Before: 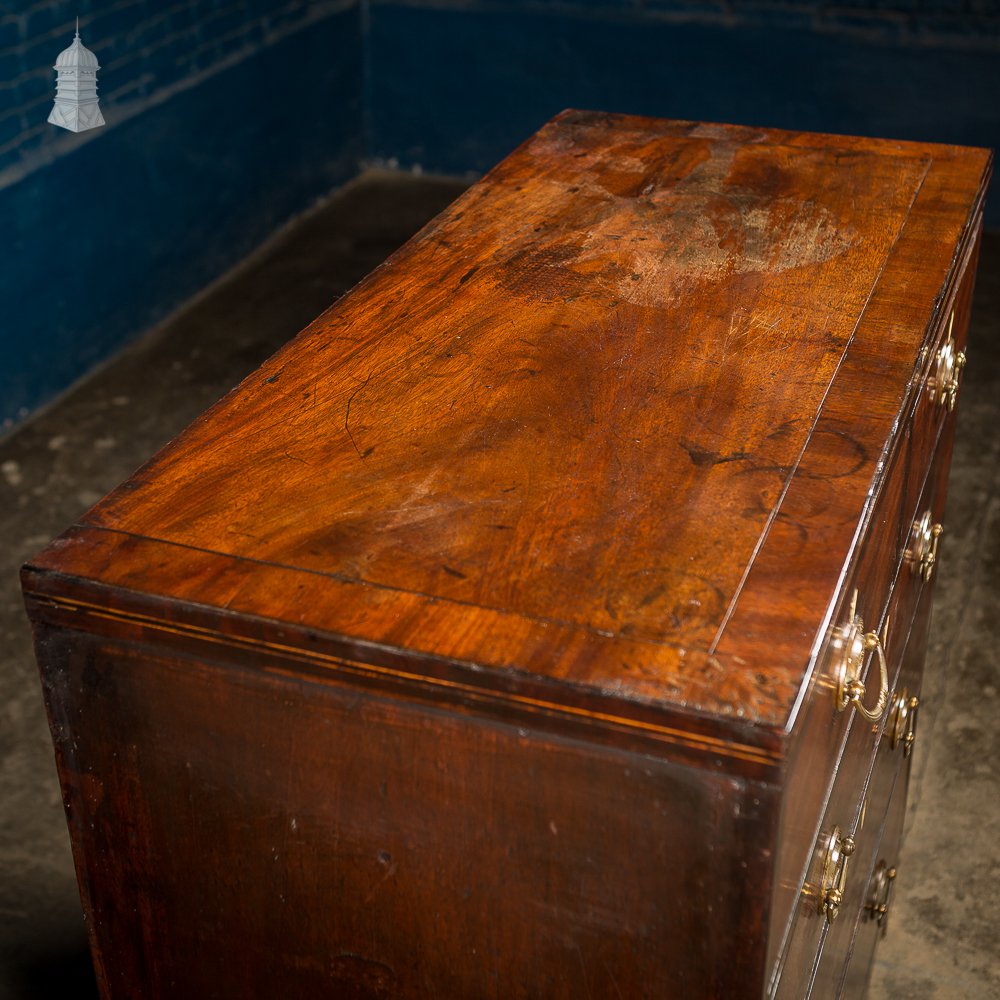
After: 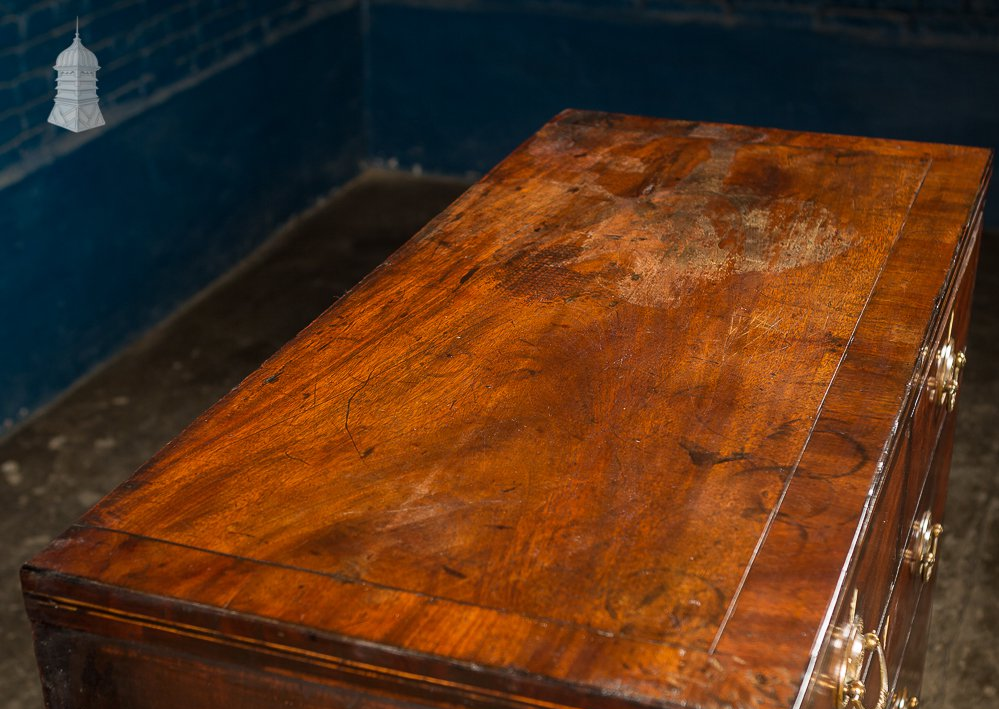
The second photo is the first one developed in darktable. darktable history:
crop: right 0%, bottom 29.007%
